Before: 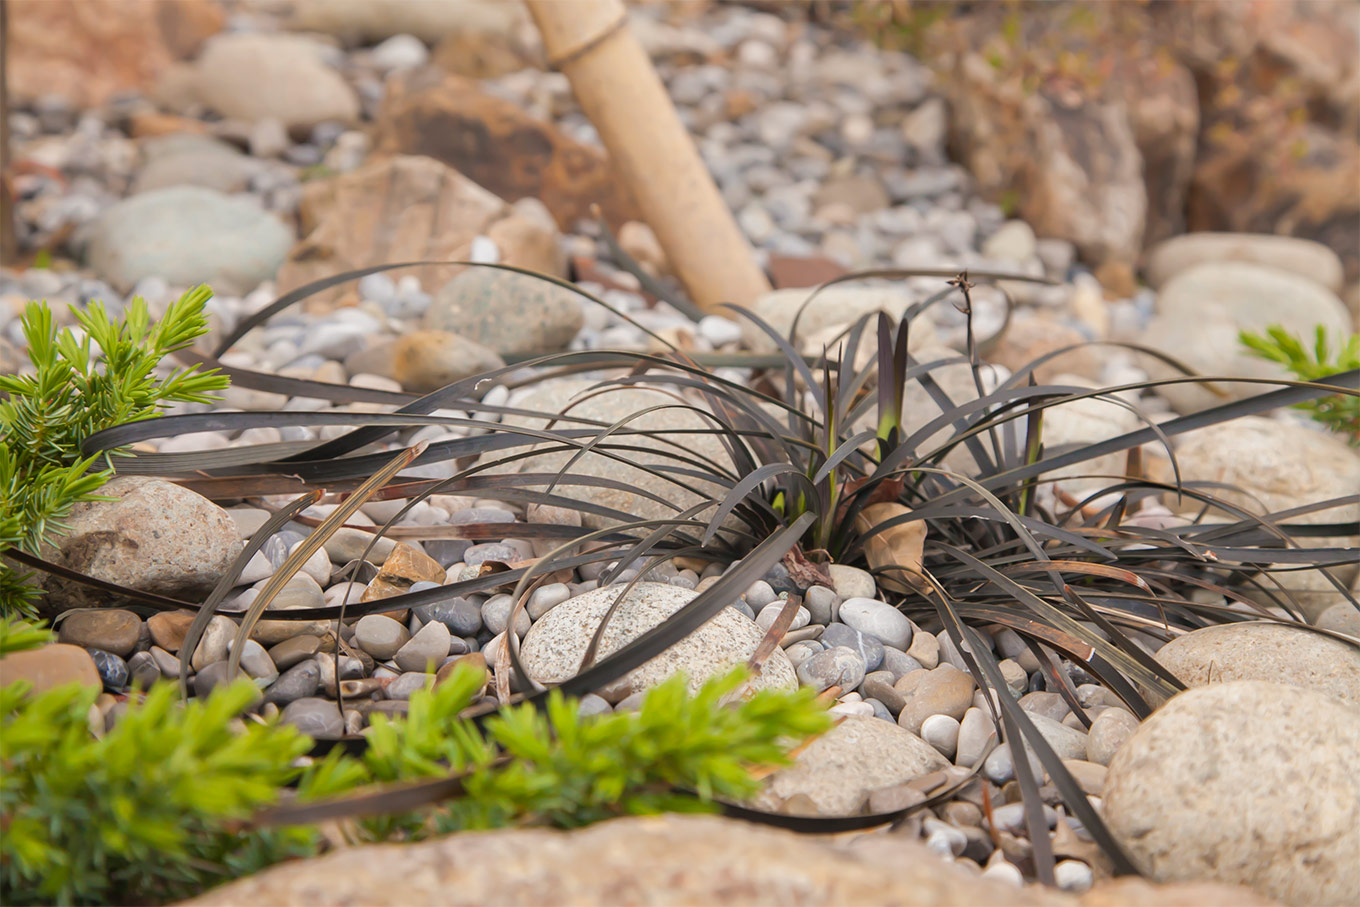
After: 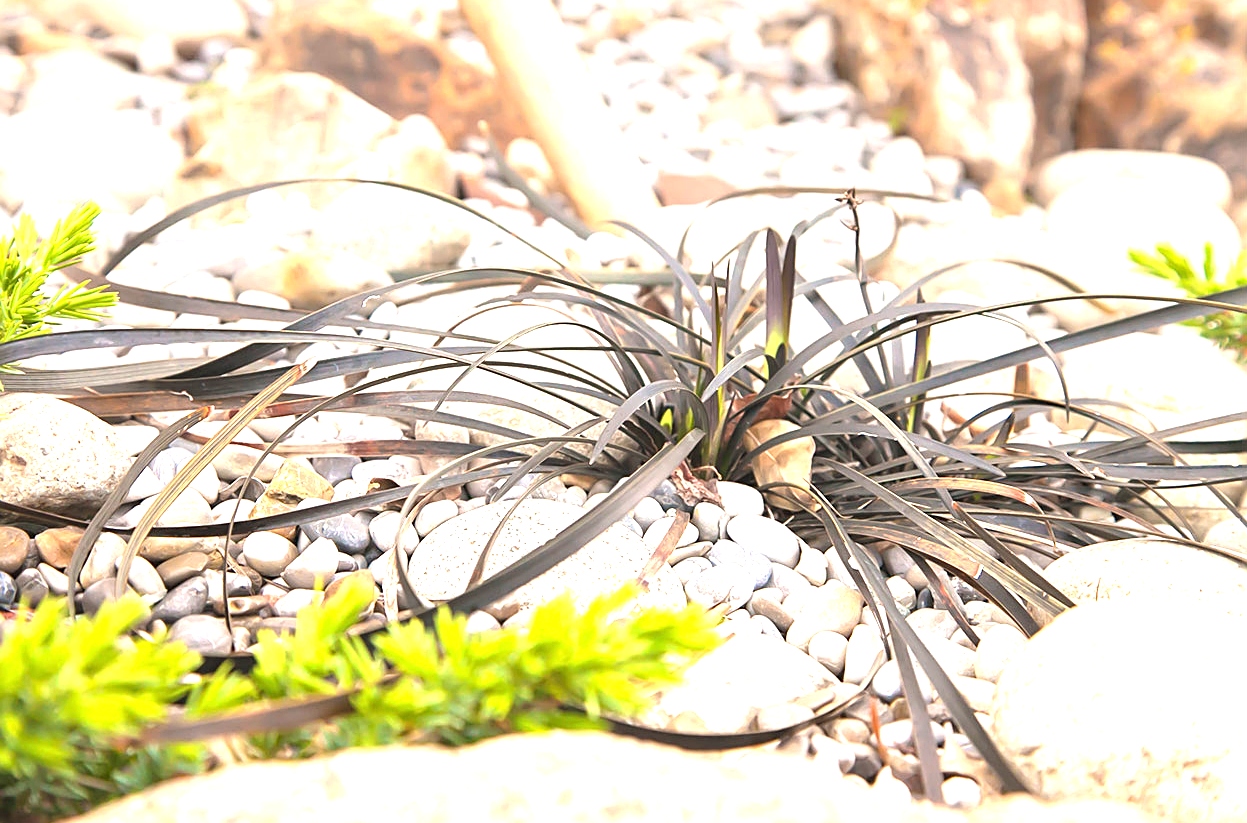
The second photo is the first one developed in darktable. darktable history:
sharpen: on, module defaults
exposure: black level correction 0, exposure 1.741 EV, compensate exposure bias true, compensate highlight preservation false
crop and rotate: left 8.262%, top 9.226%
